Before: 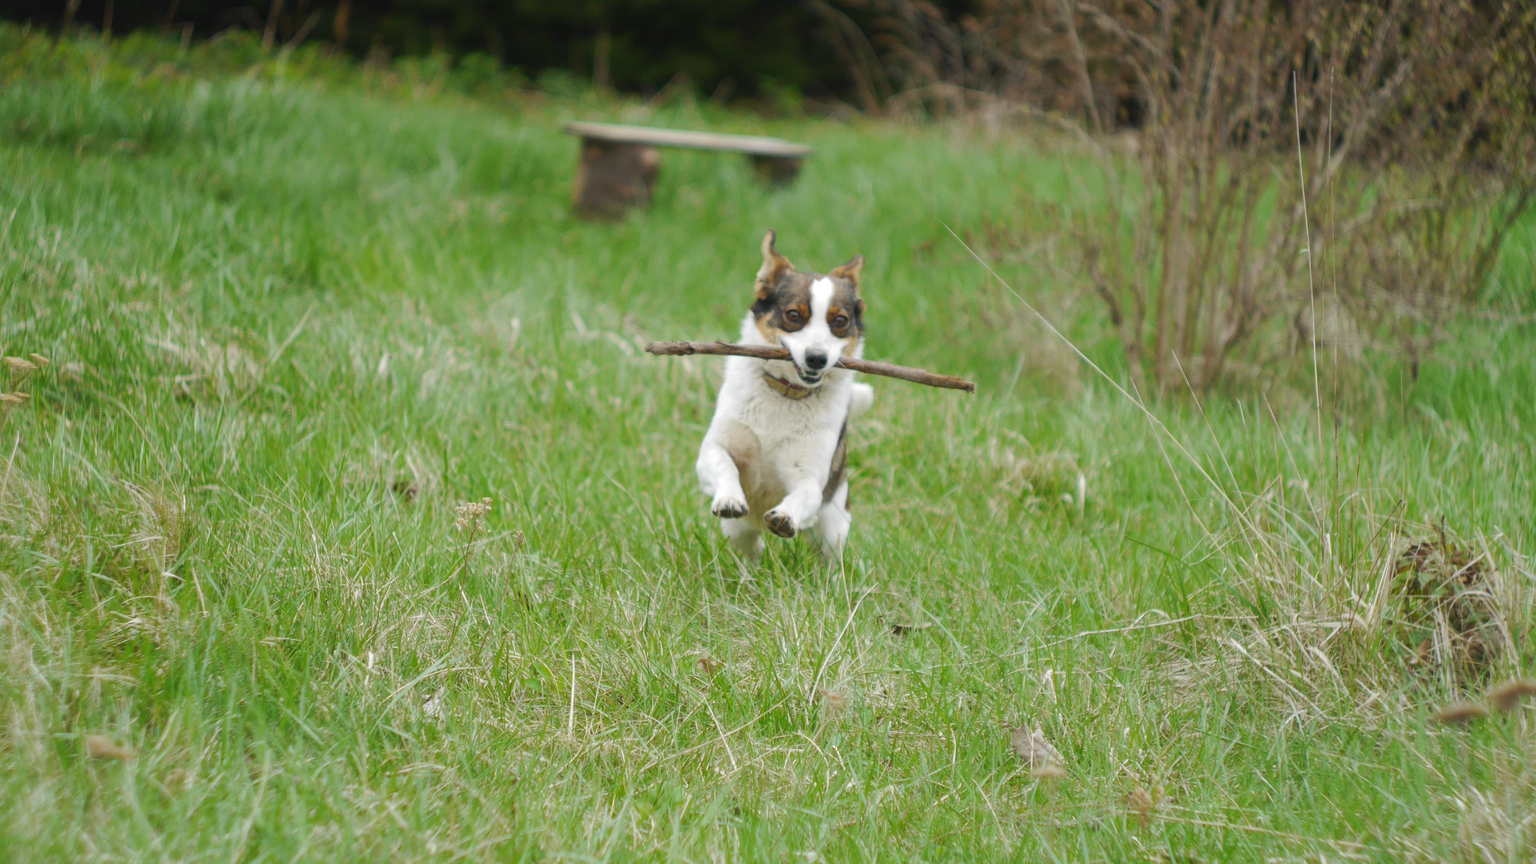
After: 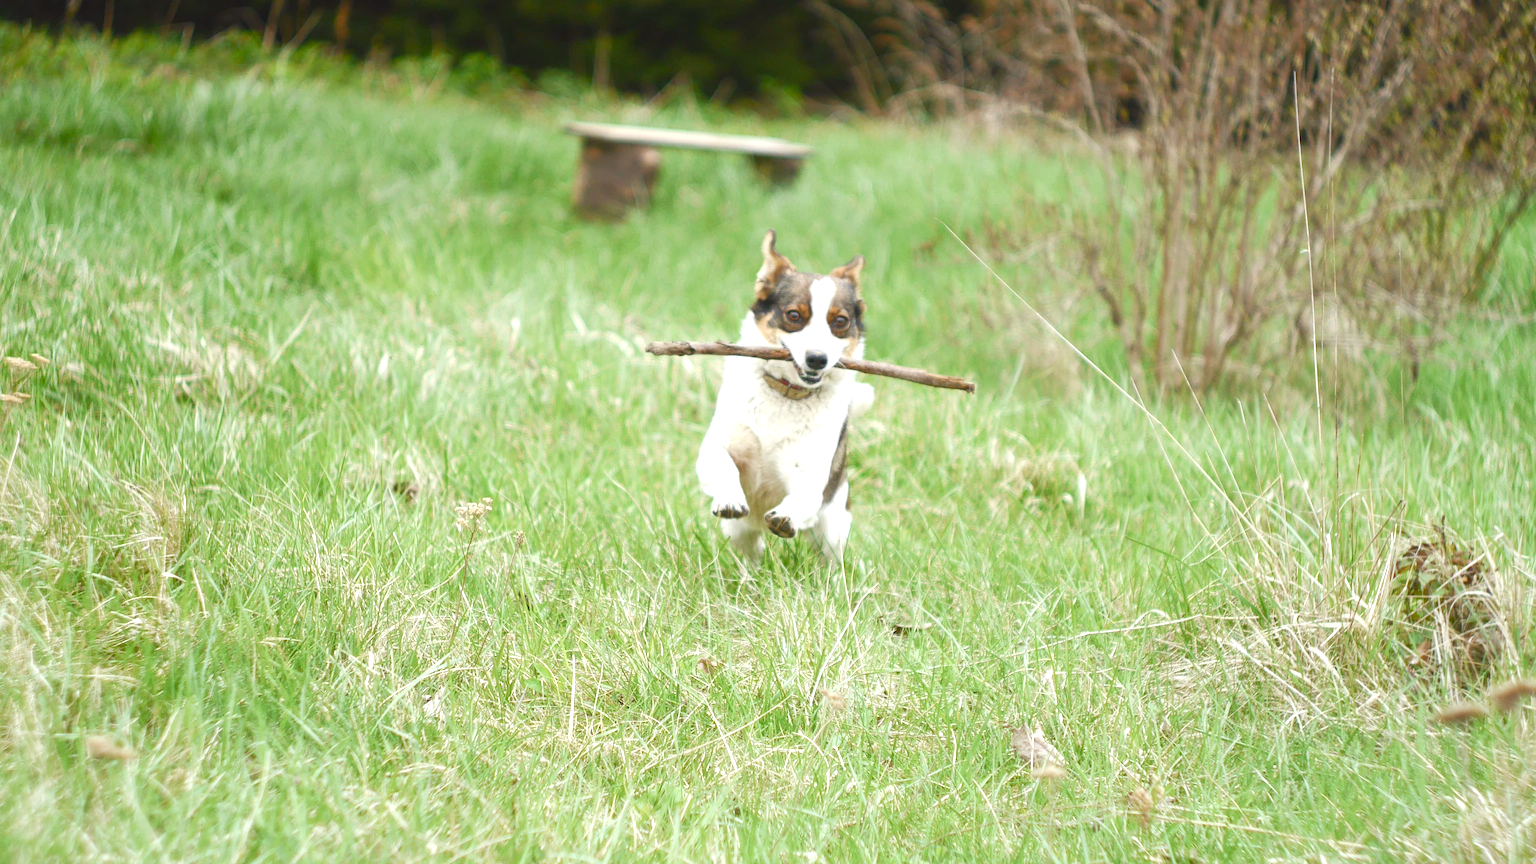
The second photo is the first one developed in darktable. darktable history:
exposure: black level correction 0, exposure 0.952 EV, compensate exposure bias true, compensate highlight preservation false
sharpen: amount 0.215
color balance rgb: power › chroma 0.297%, power › hue 24.12°, perceptual saturation grading › global saturation 20%, perceptual saturation grading › highlights -49.307%, perceptual saturation grading › shadows 24.087%
